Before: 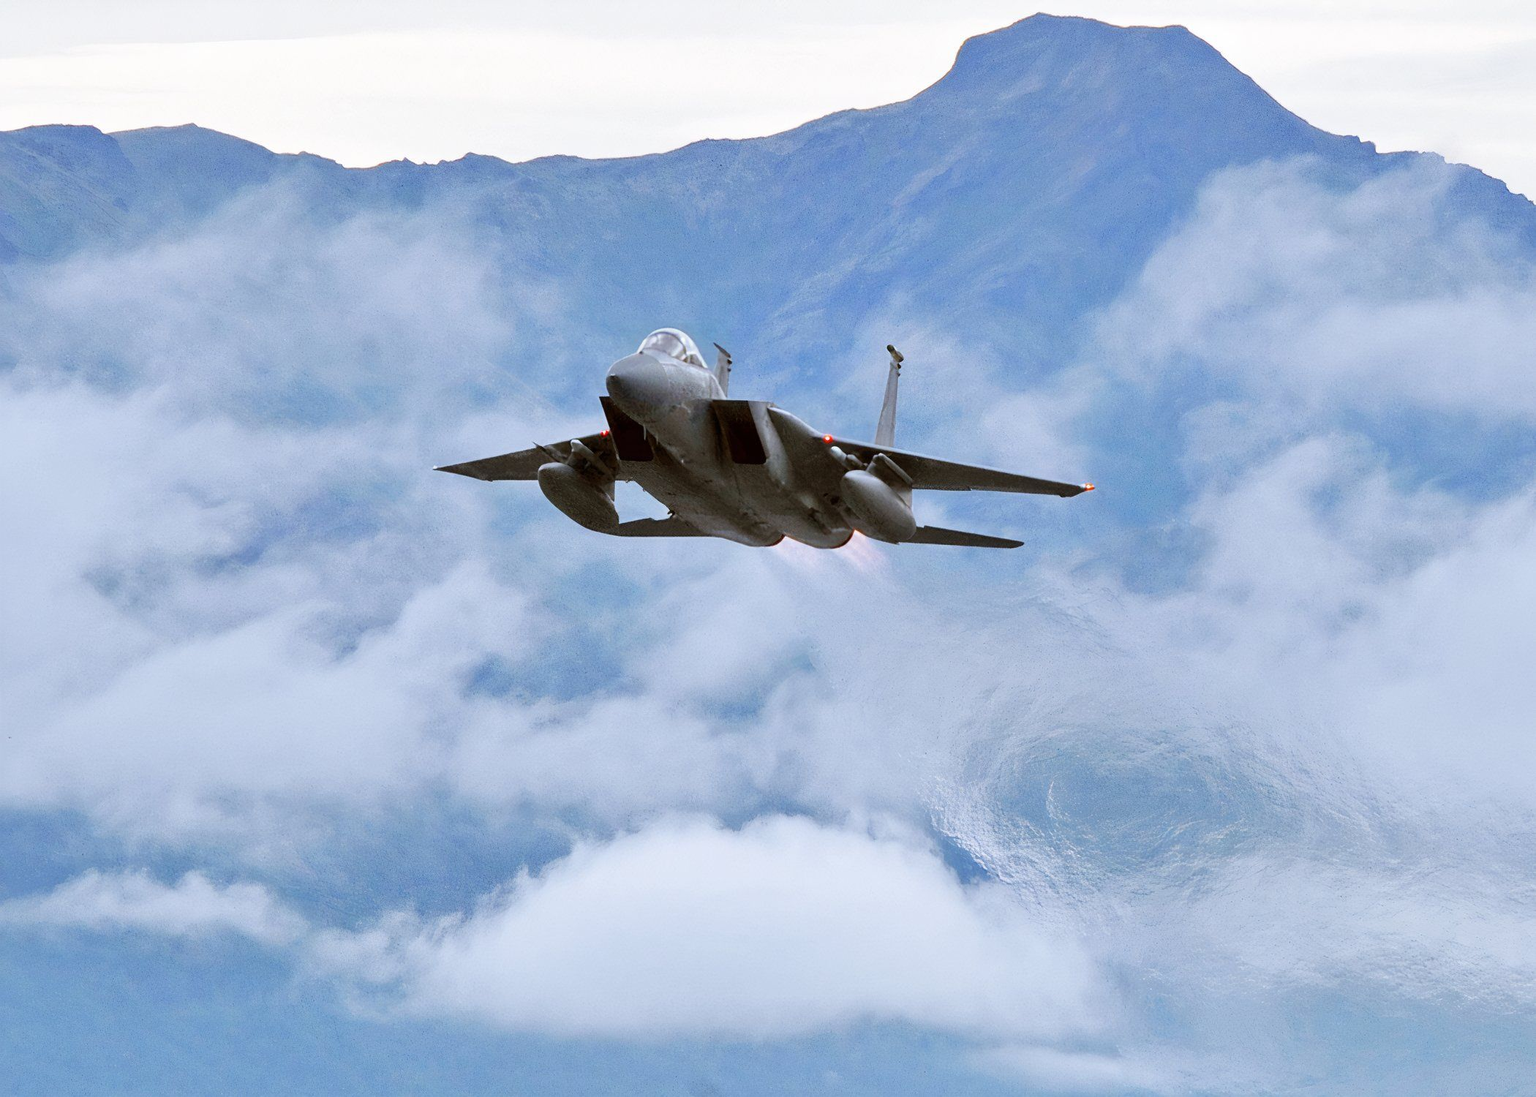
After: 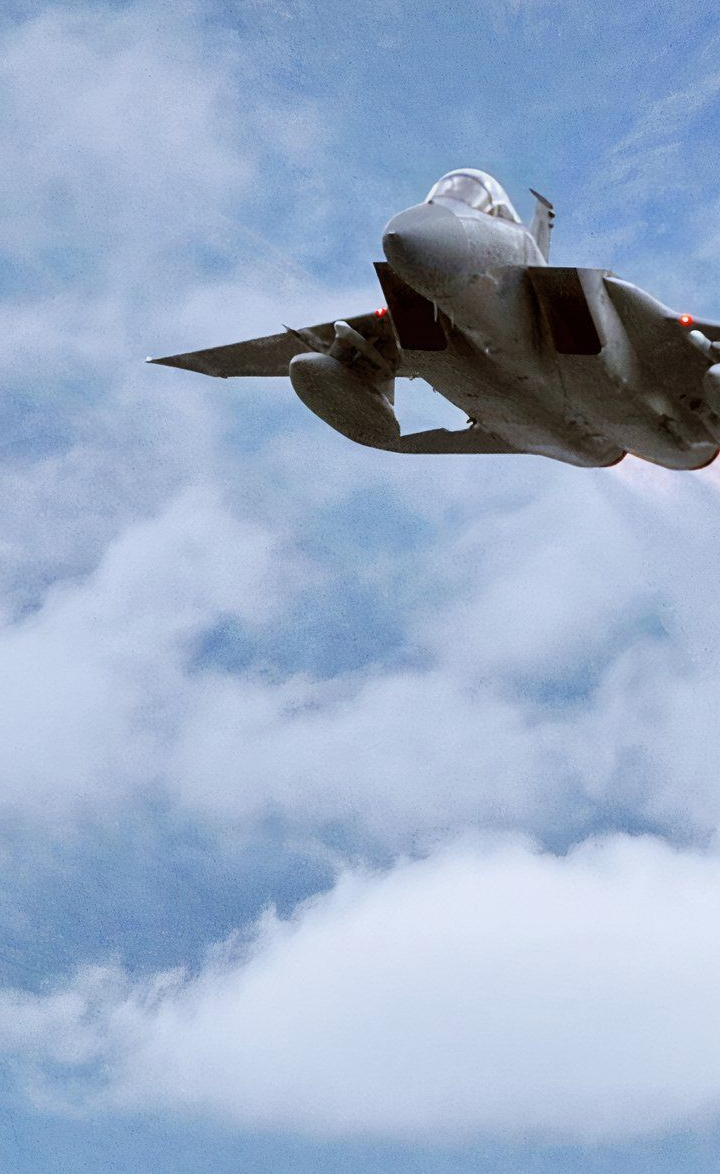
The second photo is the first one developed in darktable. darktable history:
crop and rotate: left 21.271%, top 18.707%, right 44.439%, bottom 3.001%
contrast brightness saturation: saturation -0.054
